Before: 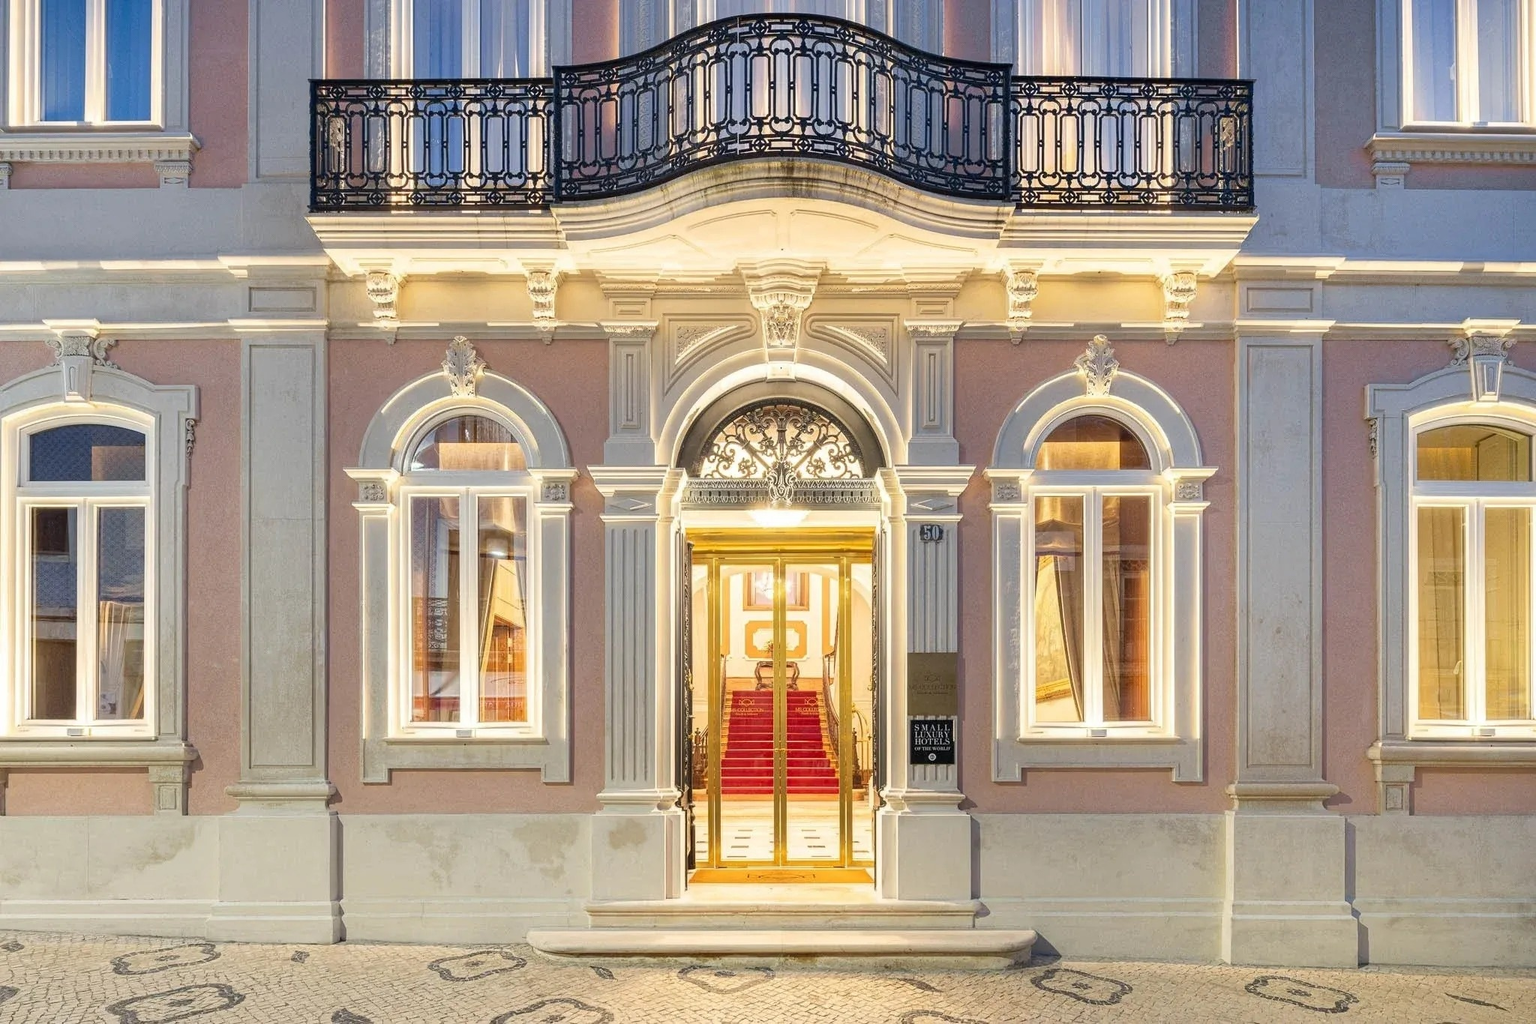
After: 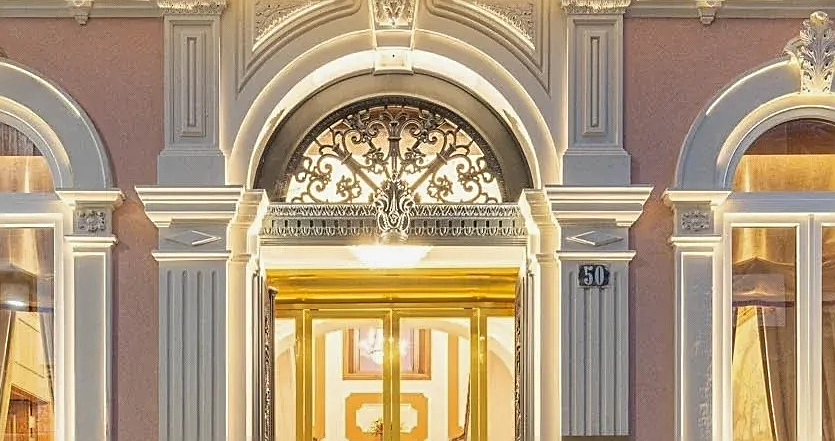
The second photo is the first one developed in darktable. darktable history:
sharpen: on, module defaults
shadows and highlights: shadows -20.37, white point adjustment -2.11, highlights -35.05
crop: left 31.656%, top 31.902%, right 27.56%, bottom 35.752%
